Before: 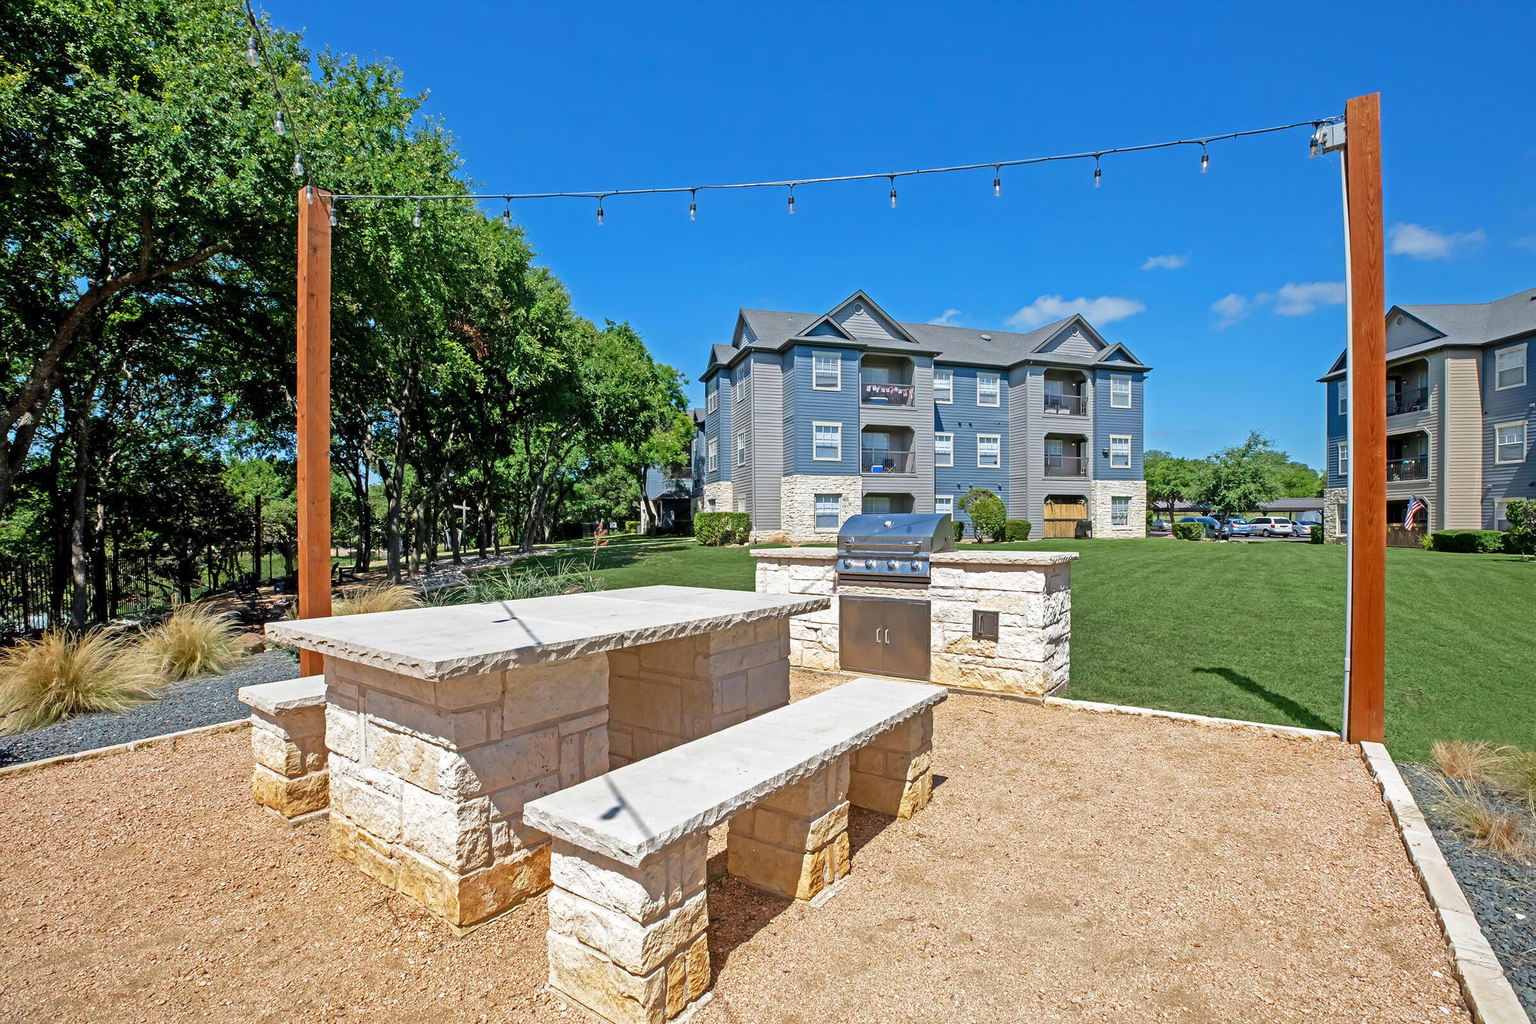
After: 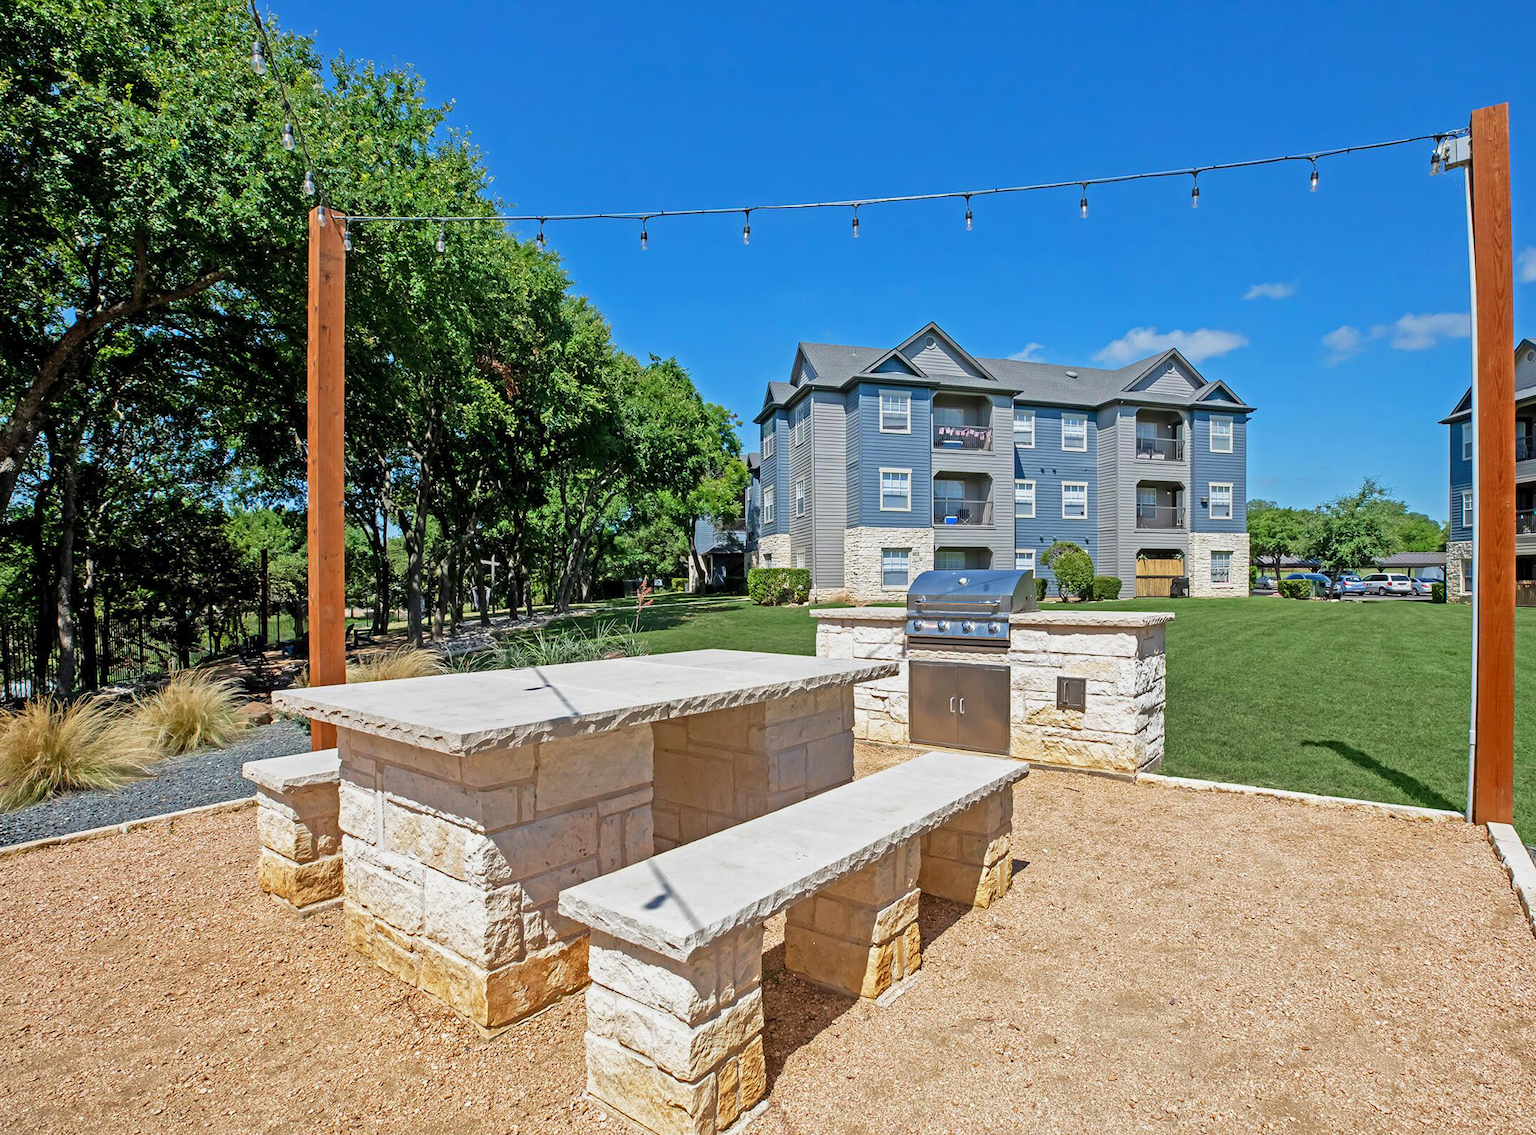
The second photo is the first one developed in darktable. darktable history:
crop and rotate: left 1.312%, right 8.506%
tone equalizer: -8 EV -0.002 EV, -7 EV 0.005 EV, -6 EV -0.035 EV, -5 EV 0.014 EV, -4 EV -0.025 EV, -3 EV 0.006 EV, -2 EV -0.074 EV, -1 EV -0.272 EV, +0 EV -0.576 EV, smoothing diameter 2.15%, edges refinement/feathering 24.27, mask exposure compensation -1.57 EV, filter diffusion 5
